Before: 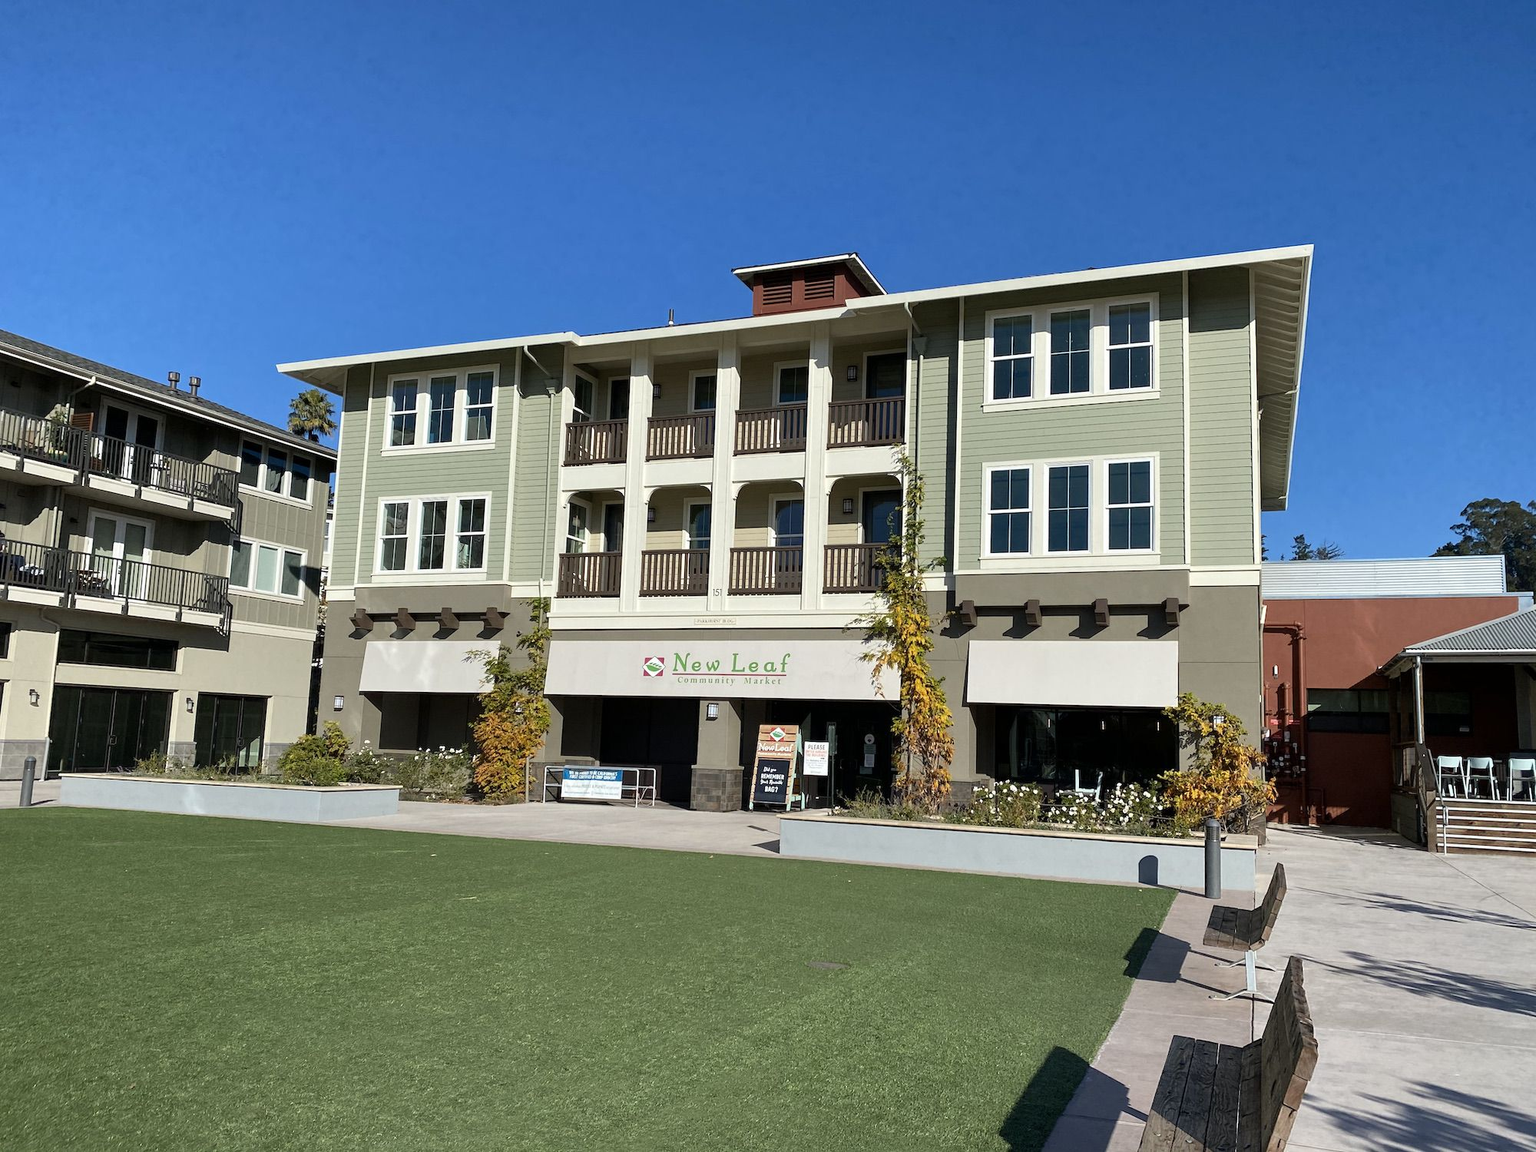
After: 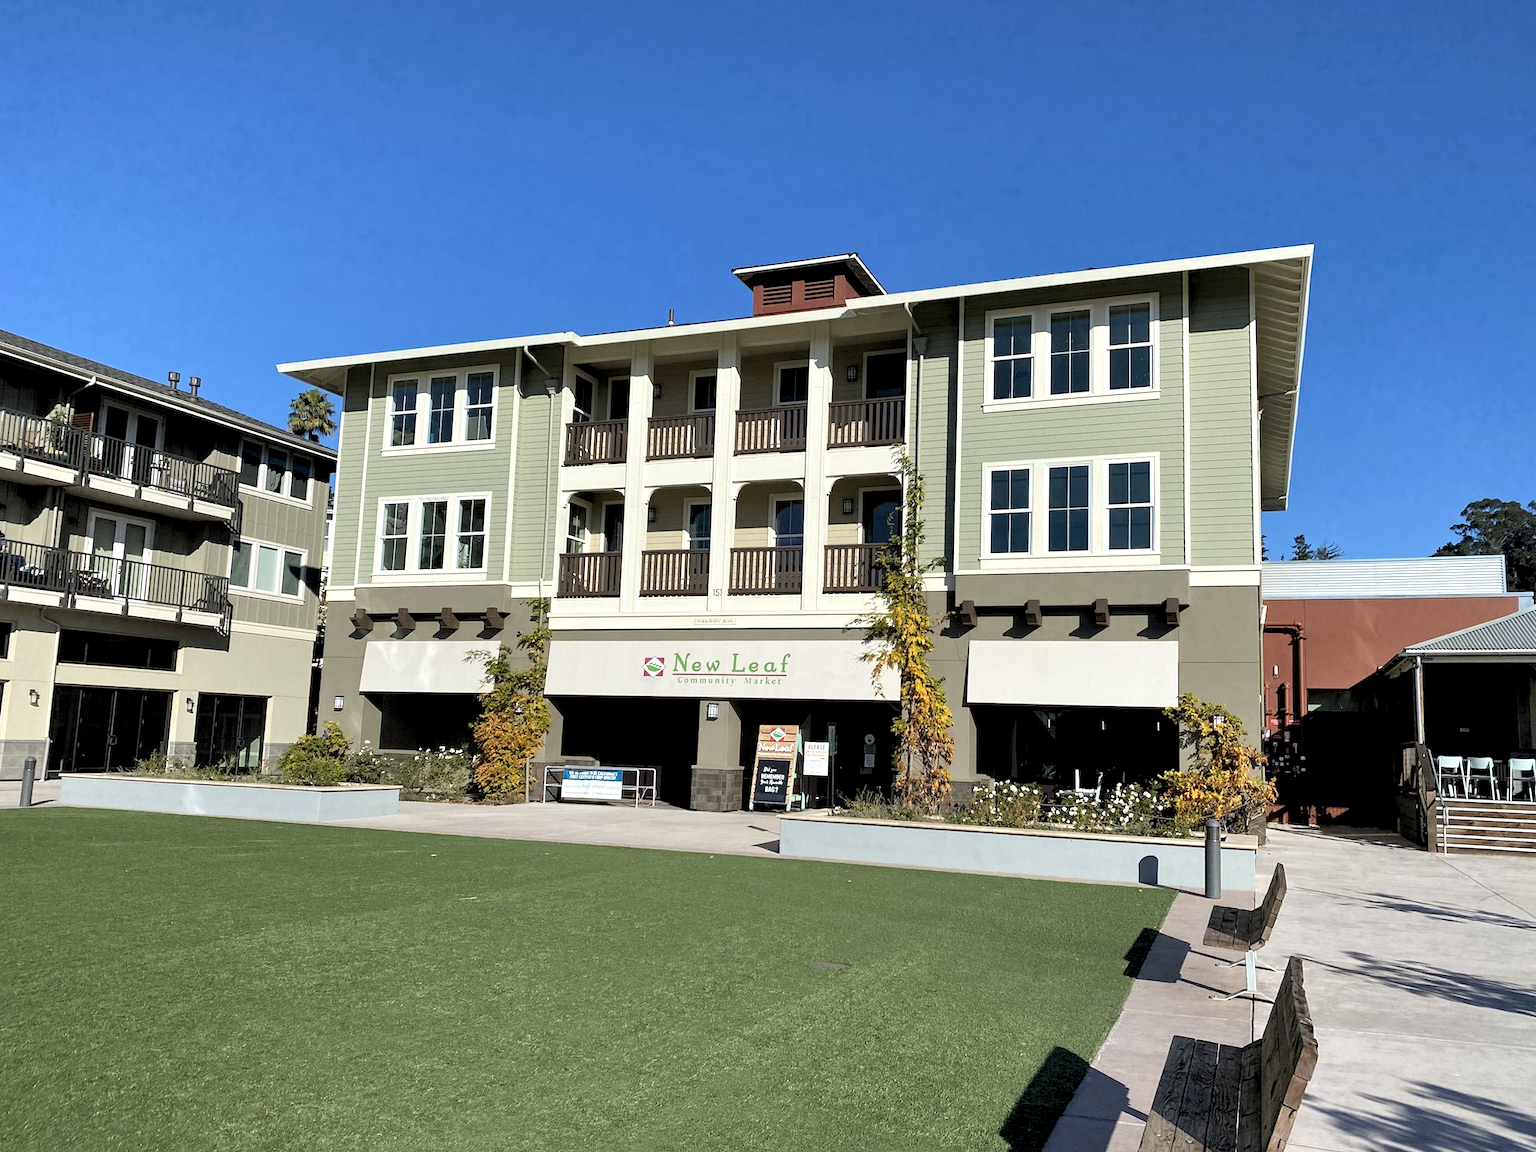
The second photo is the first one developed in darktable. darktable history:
shadows and highlights: shadows 75, highlights -25, soften with gaussian
rgb levels: levels [[0.01, 0.419, 0.839], [0, 0.5, 1], [0, 0.5, 1]]
